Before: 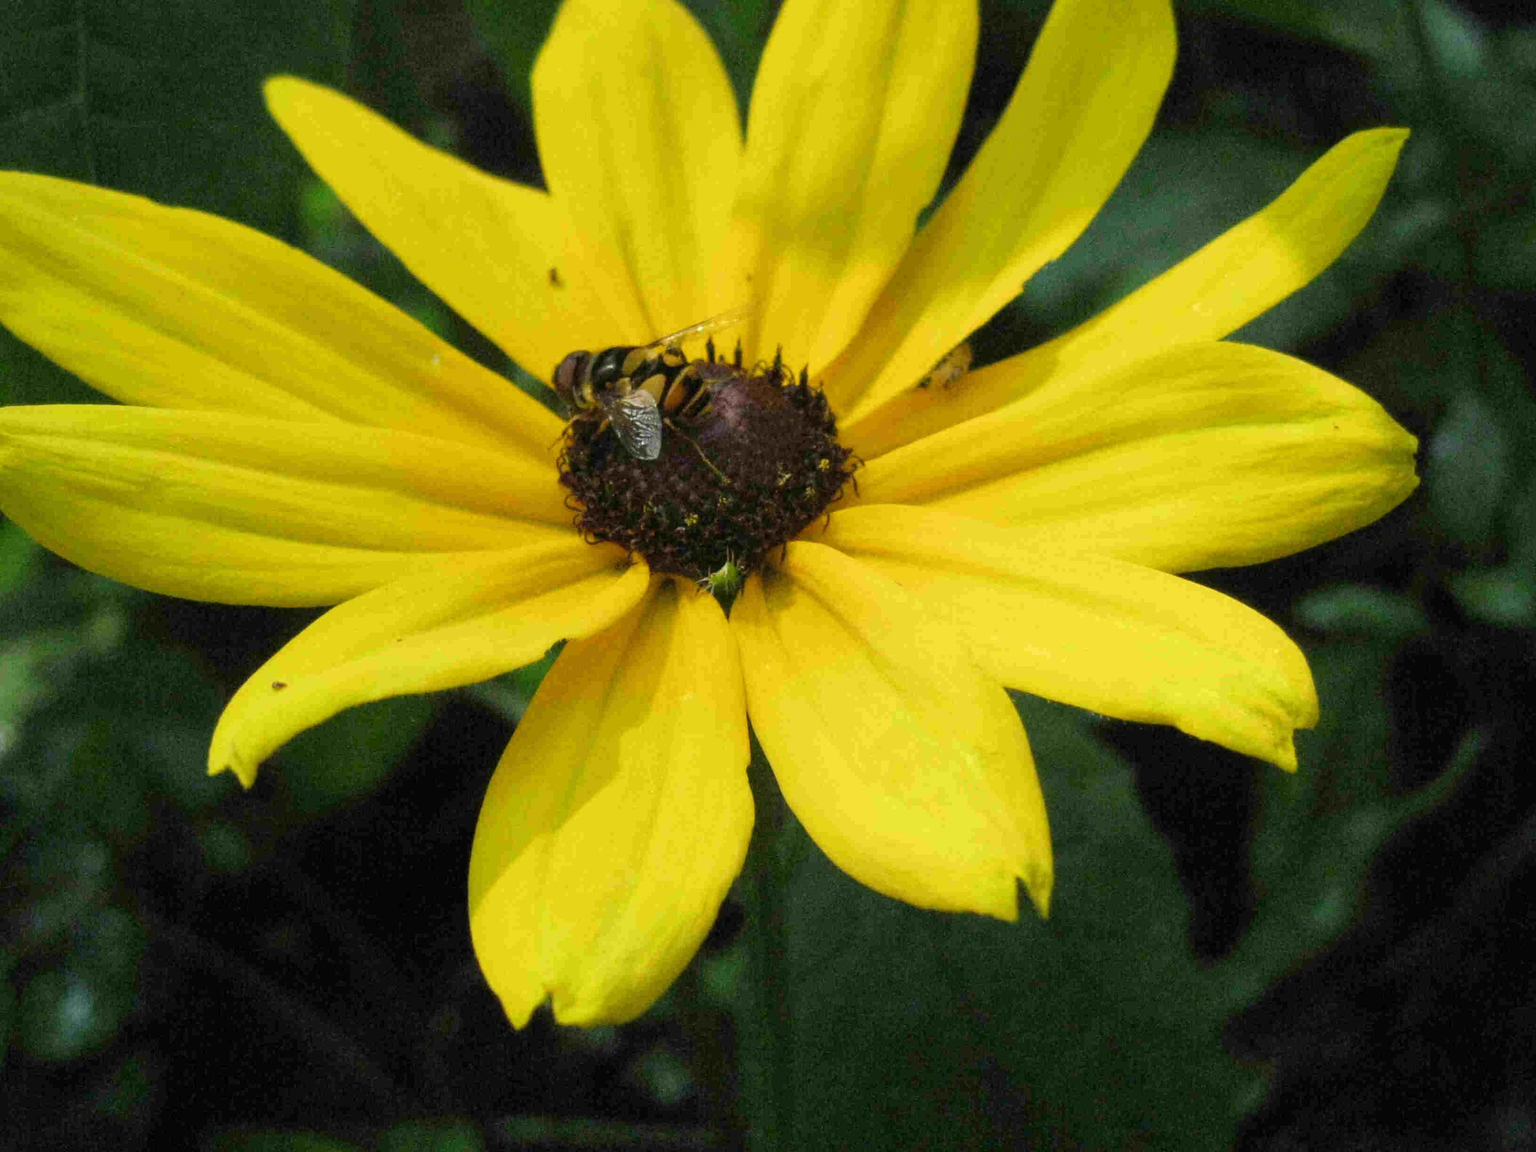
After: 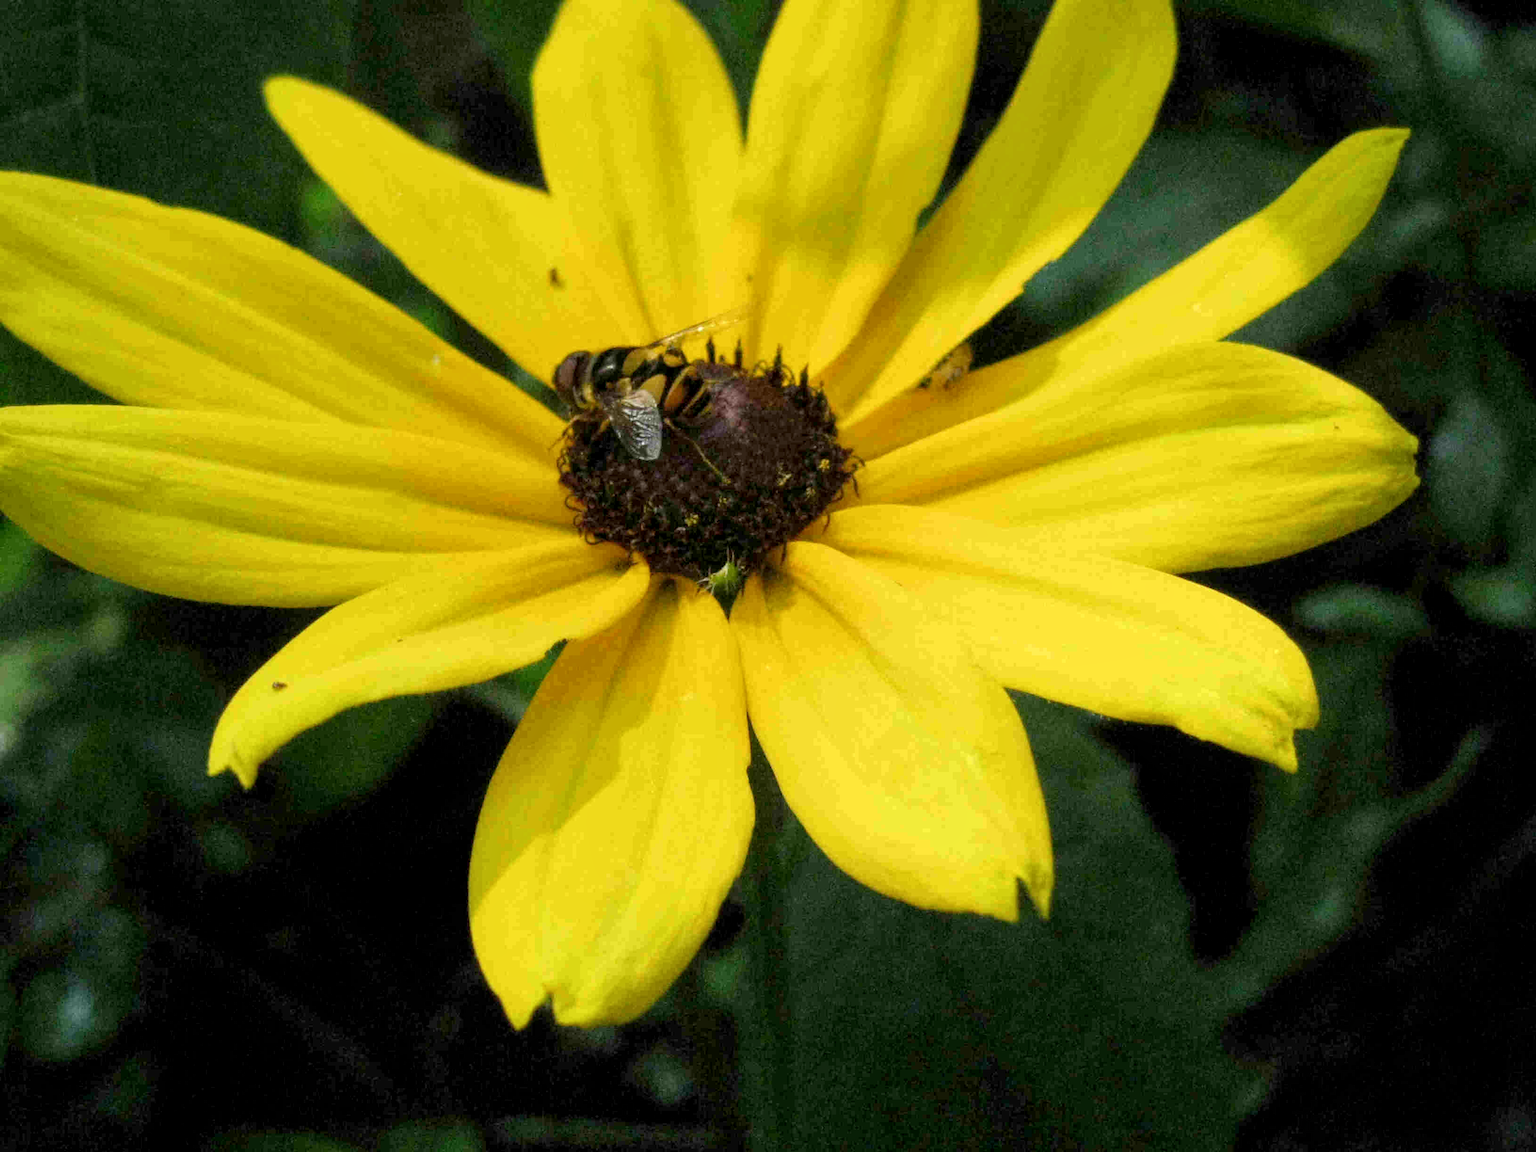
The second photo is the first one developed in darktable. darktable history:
local contrast: highlights 106%, shadows 102%, detail 120%, midtone range 0.2
